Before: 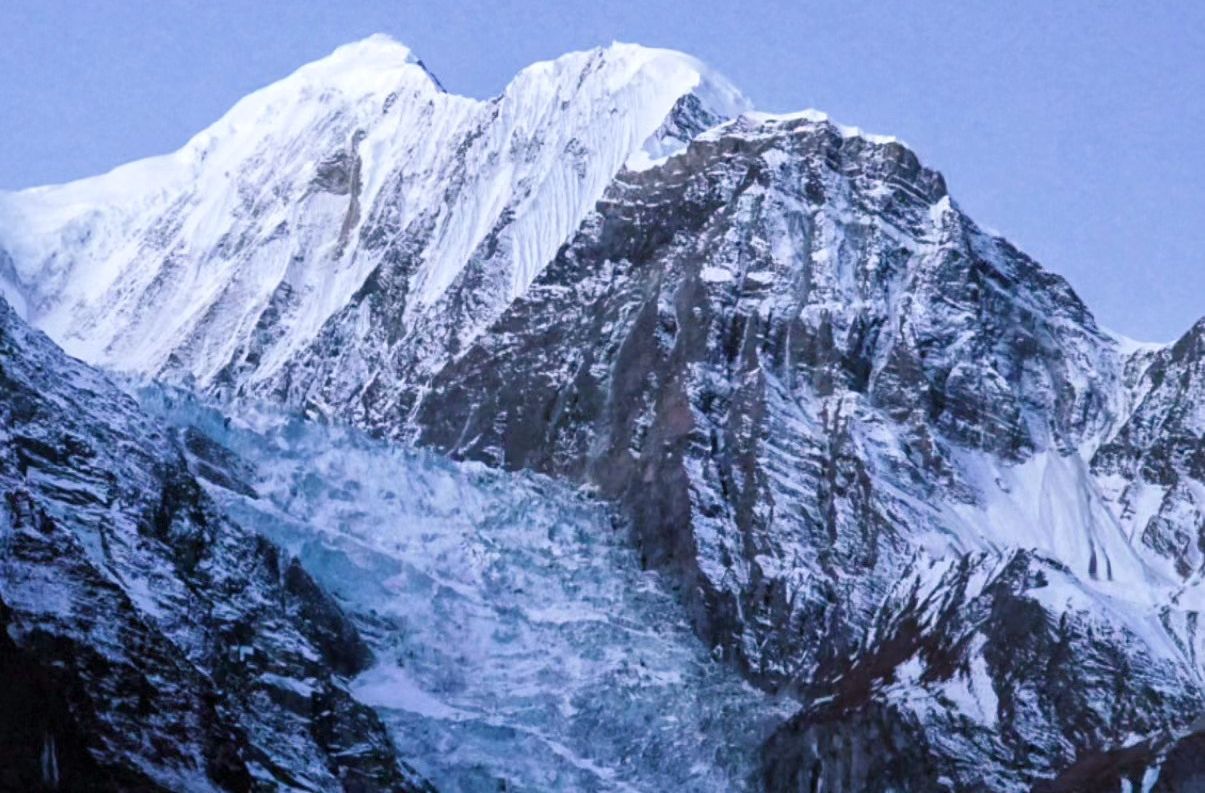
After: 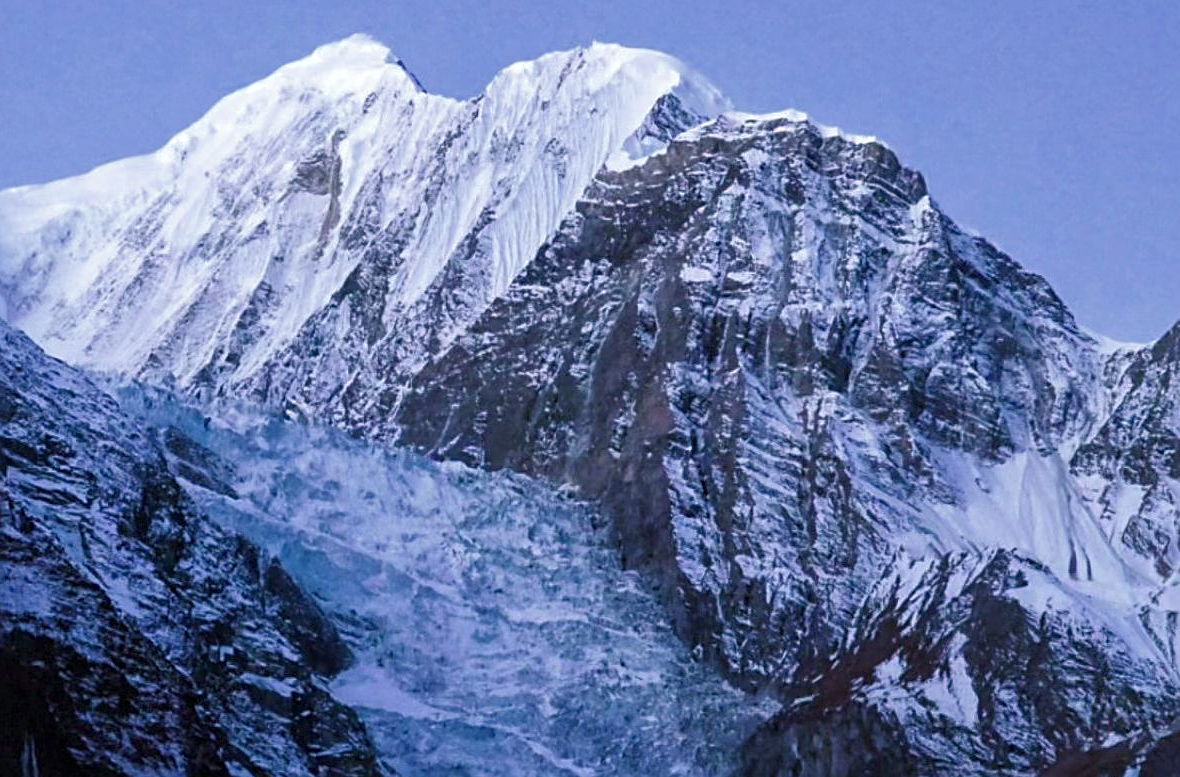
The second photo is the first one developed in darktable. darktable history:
crop: left 1.743%, right 0.268%, bottom 2.011%
color zones: curves: ch0 [(0, 0.473) (0.001, 0.473) (0.226, 0.548) (0.4, 0.589) (0.525, 0.54) (0.728, 0.403) (0.999, 0.473) (1, 0.473)]; ch1 [(0, 0.619) (0.001, 0.619) (0.234, 0.388) (0.4, 0.372) (0.528, 0.422) (0.732, 0.53) (0.999, 0.619) (1, 0.619)]; ch2 [(0, 0.547) (0.001, 0.547) (0.226, 0.45) (0.4, 0.525) (0.525, 0.585) (0.8, 0.511) (0.999, 0.547) (1, 0.547)]
sharpen: on, module defaults
